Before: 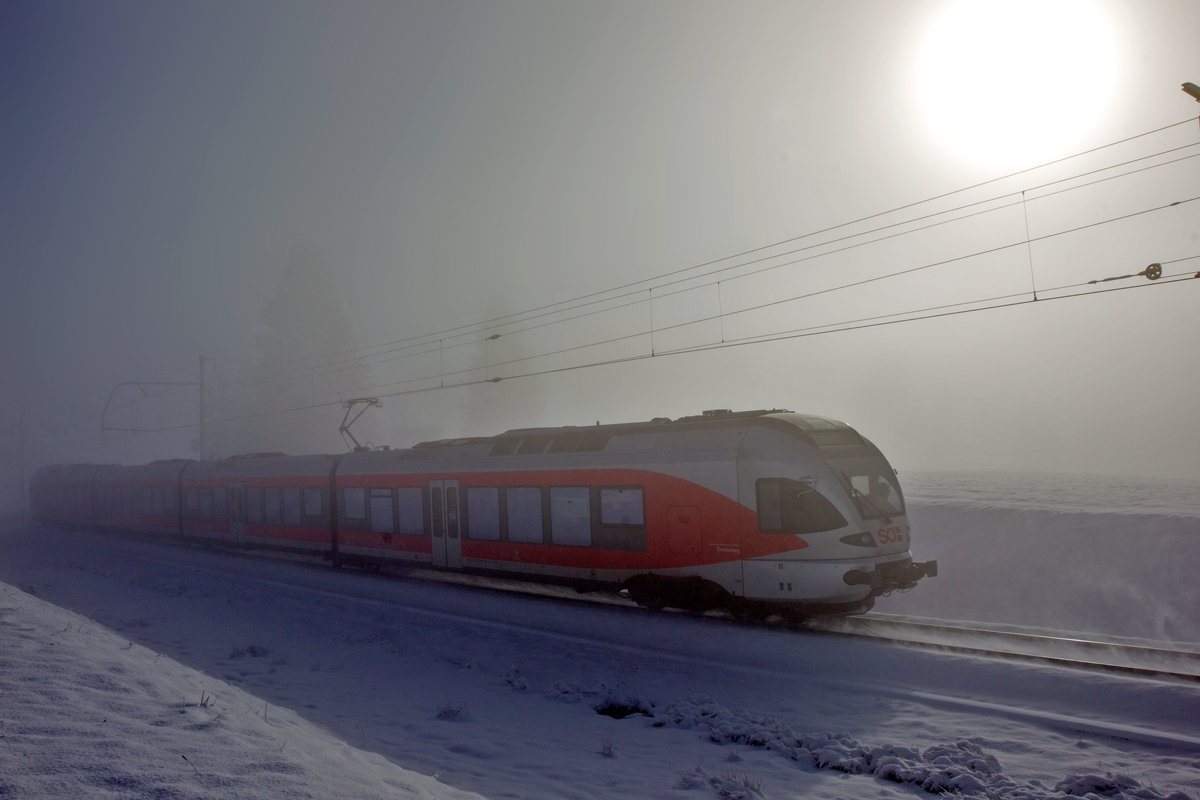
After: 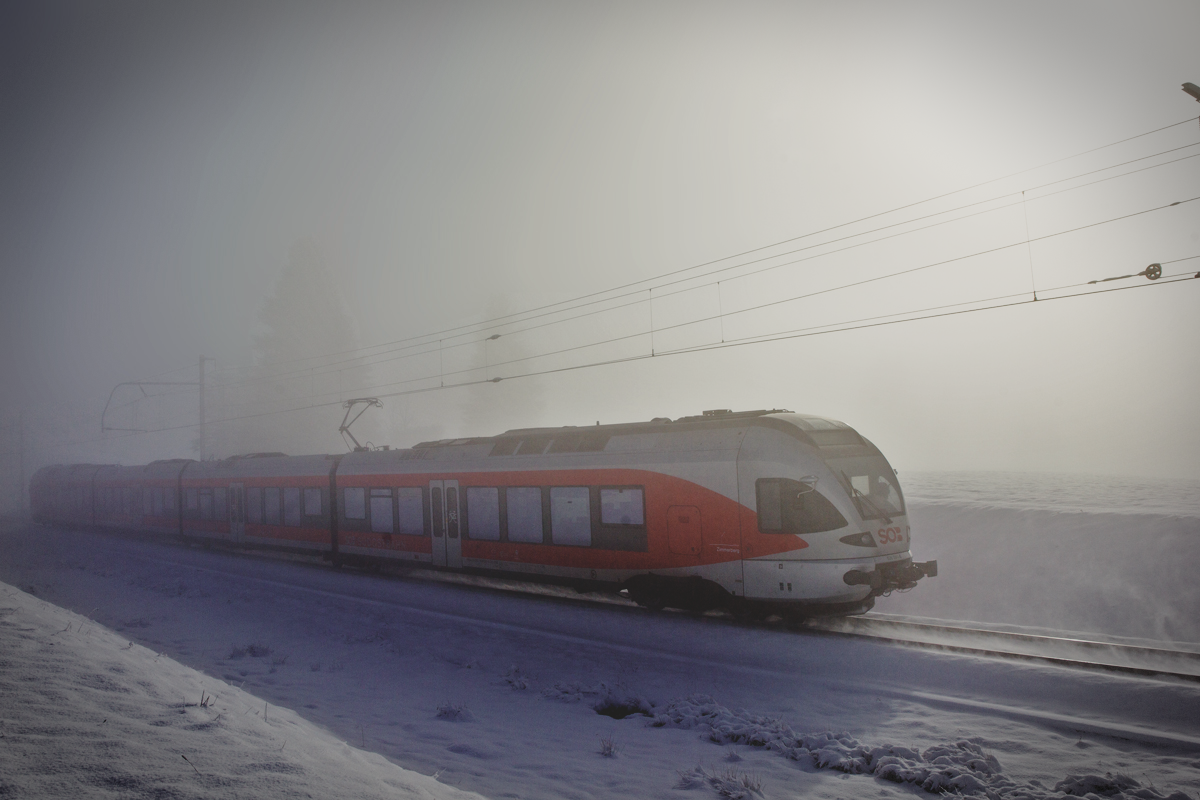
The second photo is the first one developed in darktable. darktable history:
base curve: curves: ch0 [(0, 0) (0.026, 0.03) (0.109, 0.232) (0.351, 0.748) (0.669, 0.968) (1, 1)], preserve colors none
contrast brightness saturation: contrast -0.247, saturation -0.432
exposure: exposure -0.273 EV, compensate exposure bias true, compensate highlight preservation false
vignetting: center (0, 0.01), automatic ratio true, dithering 8-bit output
color correction: highlights b* 2.97
